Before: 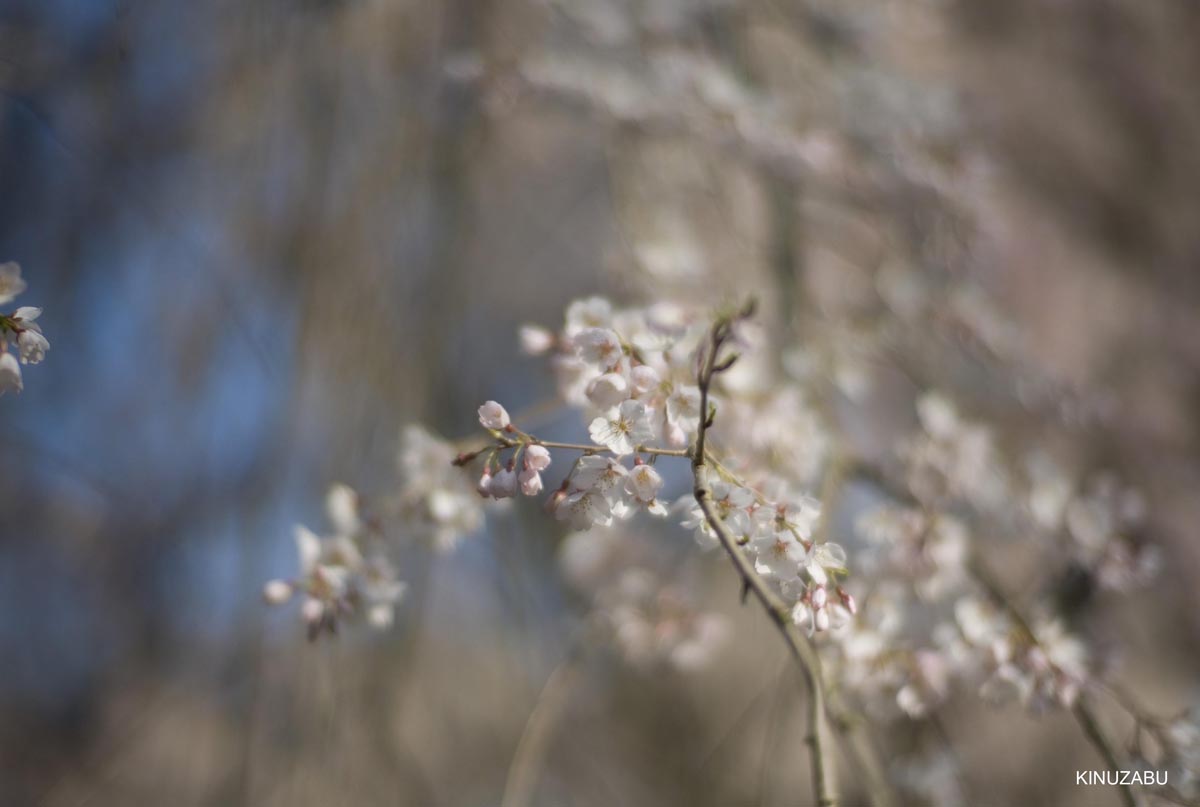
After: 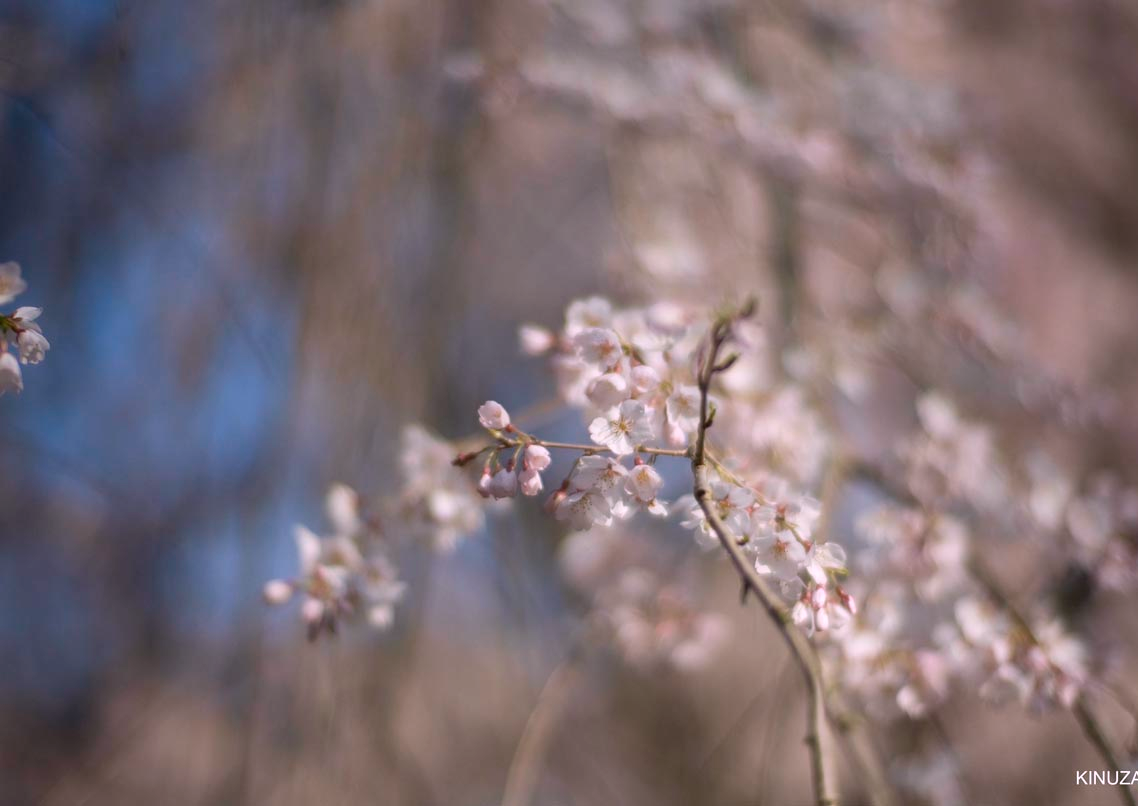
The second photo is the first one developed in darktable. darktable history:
white balance: red 1.05, blue 1.072
crop and rotate: right 5.167%
local contrast: mode bilateral grid, contrast 10, coarseness 25, detail 110%, midtone range 0.2
